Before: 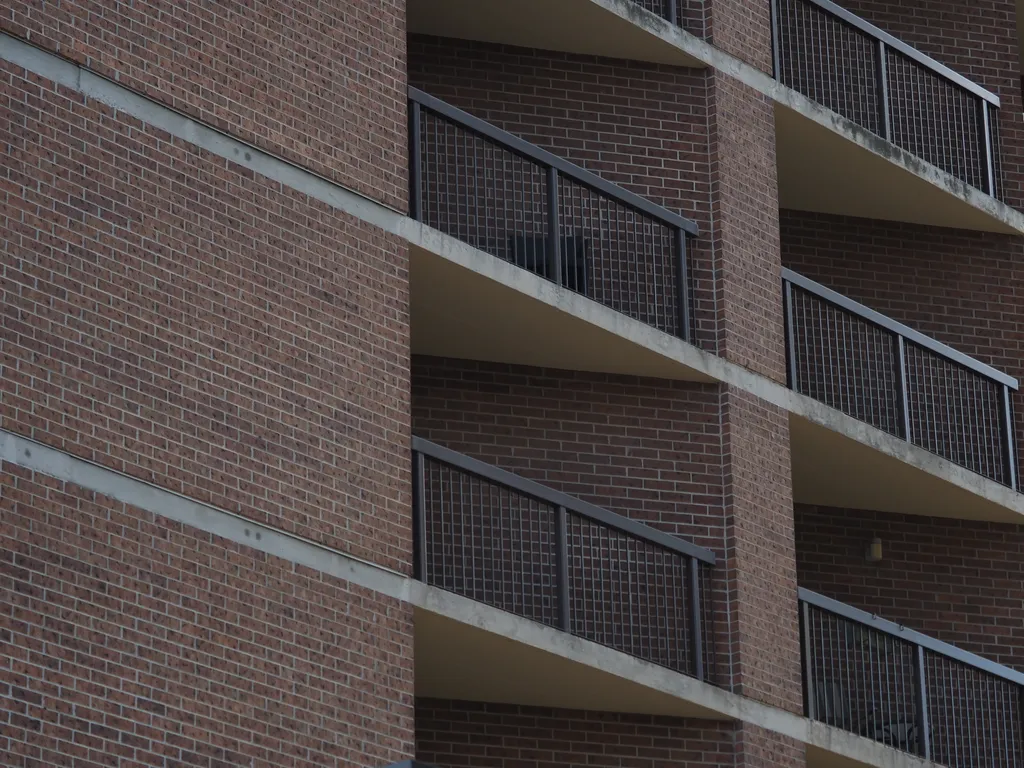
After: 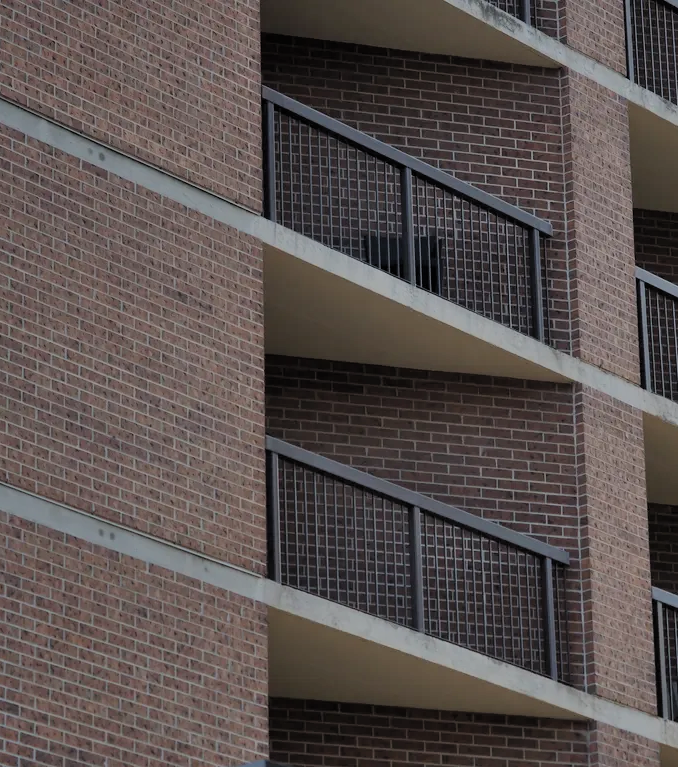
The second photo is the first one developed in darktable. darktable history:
crop and rotate: left 14.337%, right 19.372%
filmic rgb: black relative exposure -8.84 EV, white relative exposure 4.98 EV, target black luminance 0%, hardness 3.78, latitude 66.62%, contrast 0.816, highlights saturation mix 10.63%, shadows ↔ highlights balance 20.51%, add noise in highlights 0.002, color science v3 (2019), use custom middle-gray values true, iterations of high-quality reconstruction 10, contrast in highlights soft
shadows and highlights: soften with gaussian
